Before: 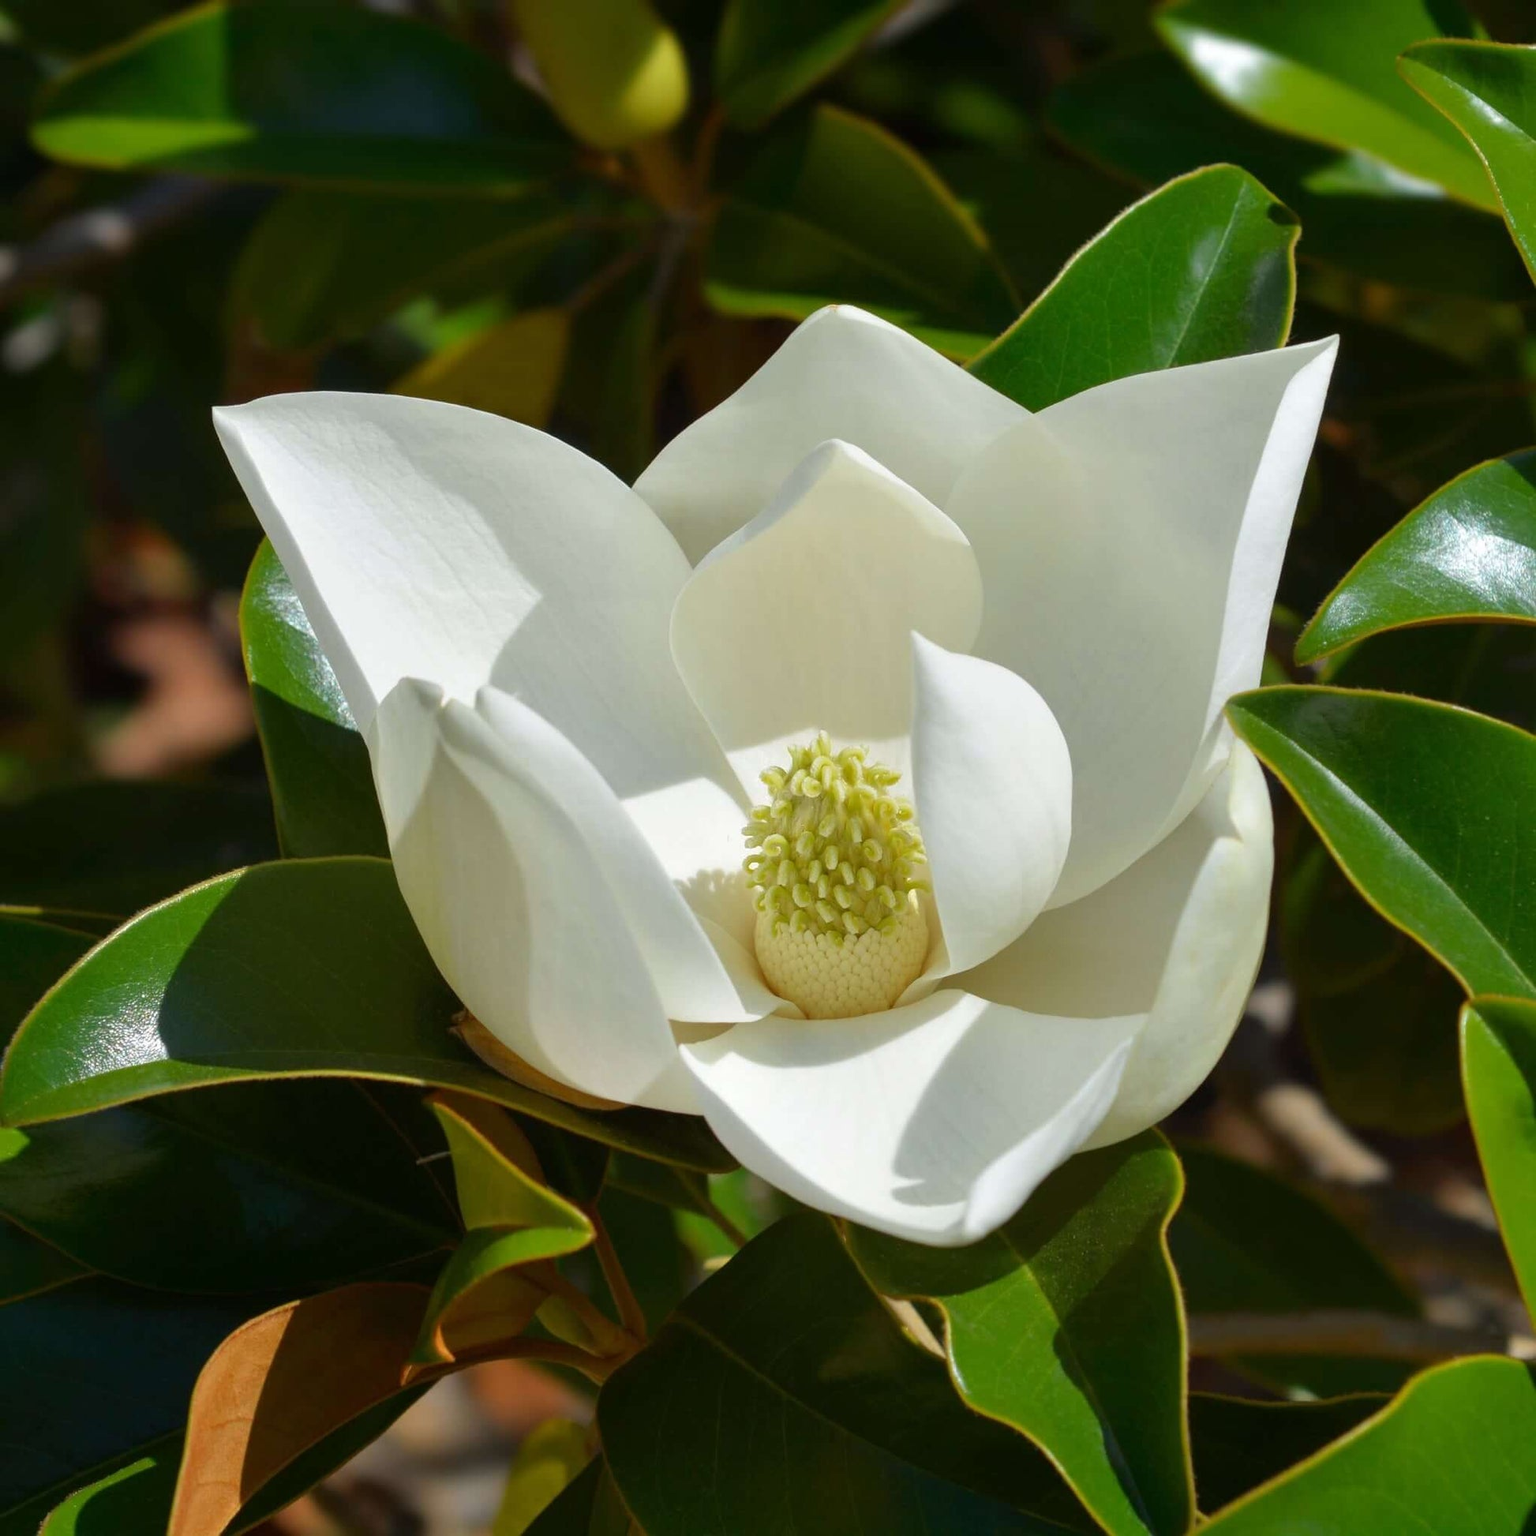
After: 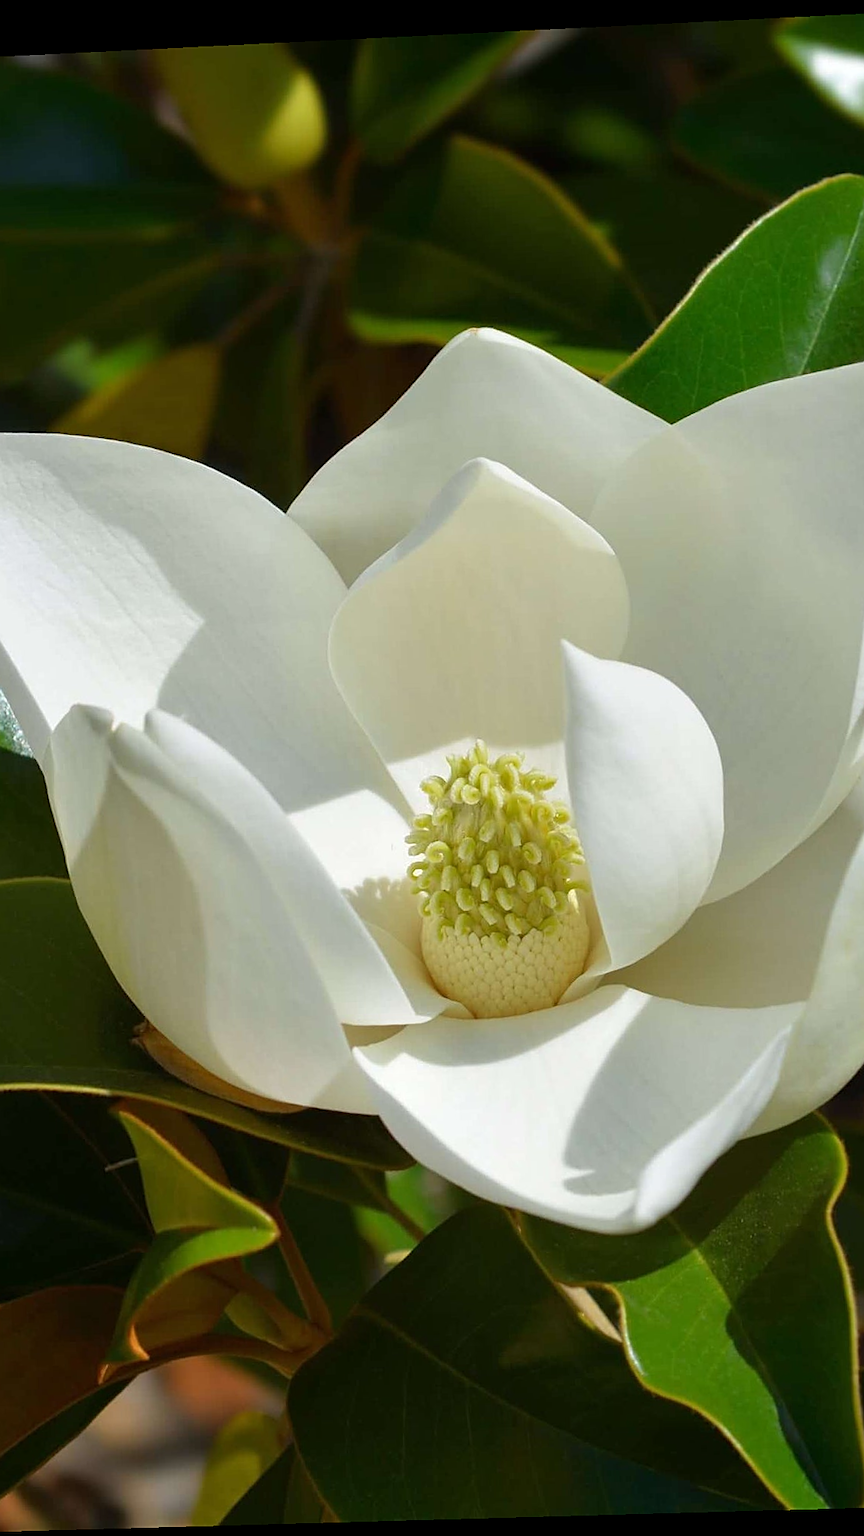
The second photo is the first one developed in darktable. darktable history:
sharpen: amount 0.478
crop: left 21.674%, right 22.086%
rotate and perspective: rotation -2.22°, lens shift (horizontal) -0.022, automatic cropping off
